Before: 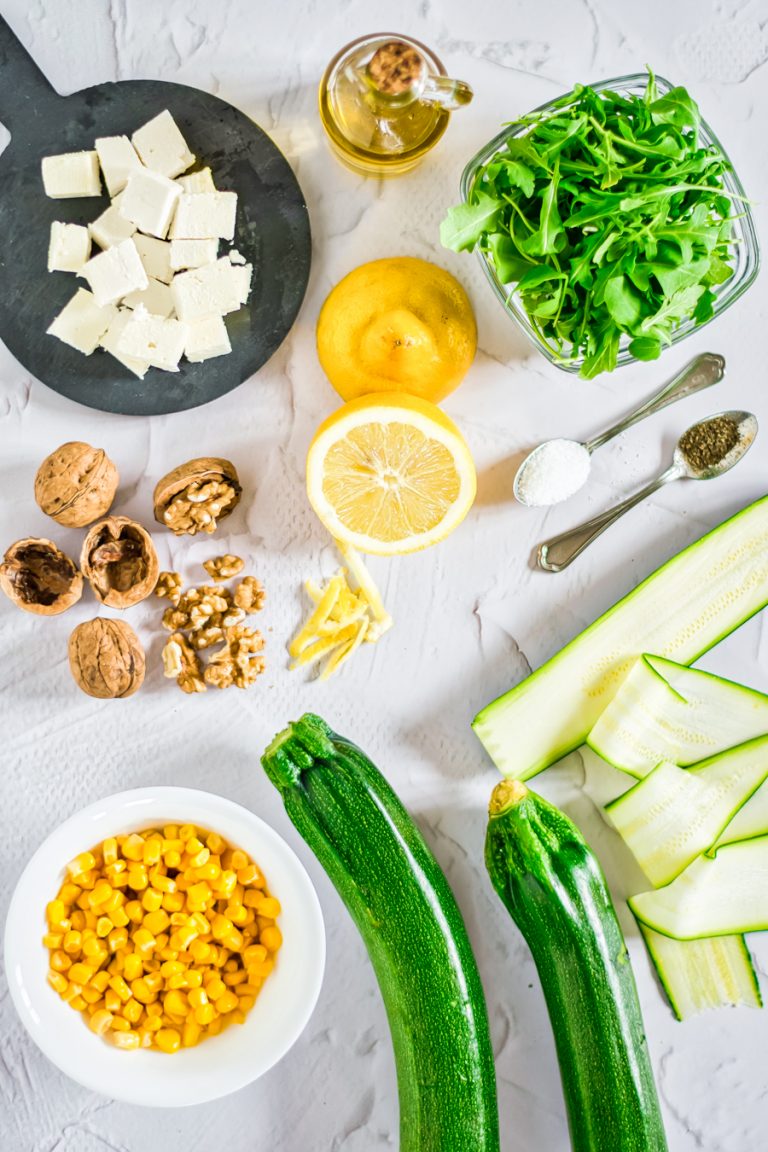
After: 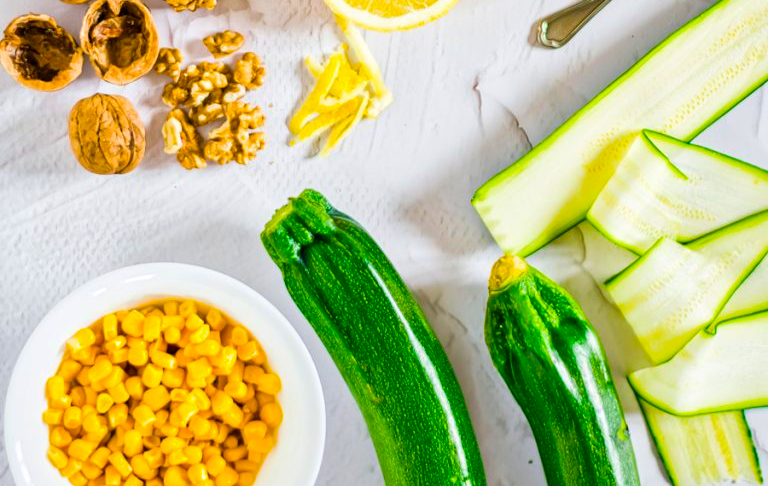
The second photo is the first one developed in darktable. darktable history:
color balance rgb: linear chroma grading › global chroma 15%, perceptual saturation grading › global saturation 30%
crop: top 45.551%, bottom 12.262%
